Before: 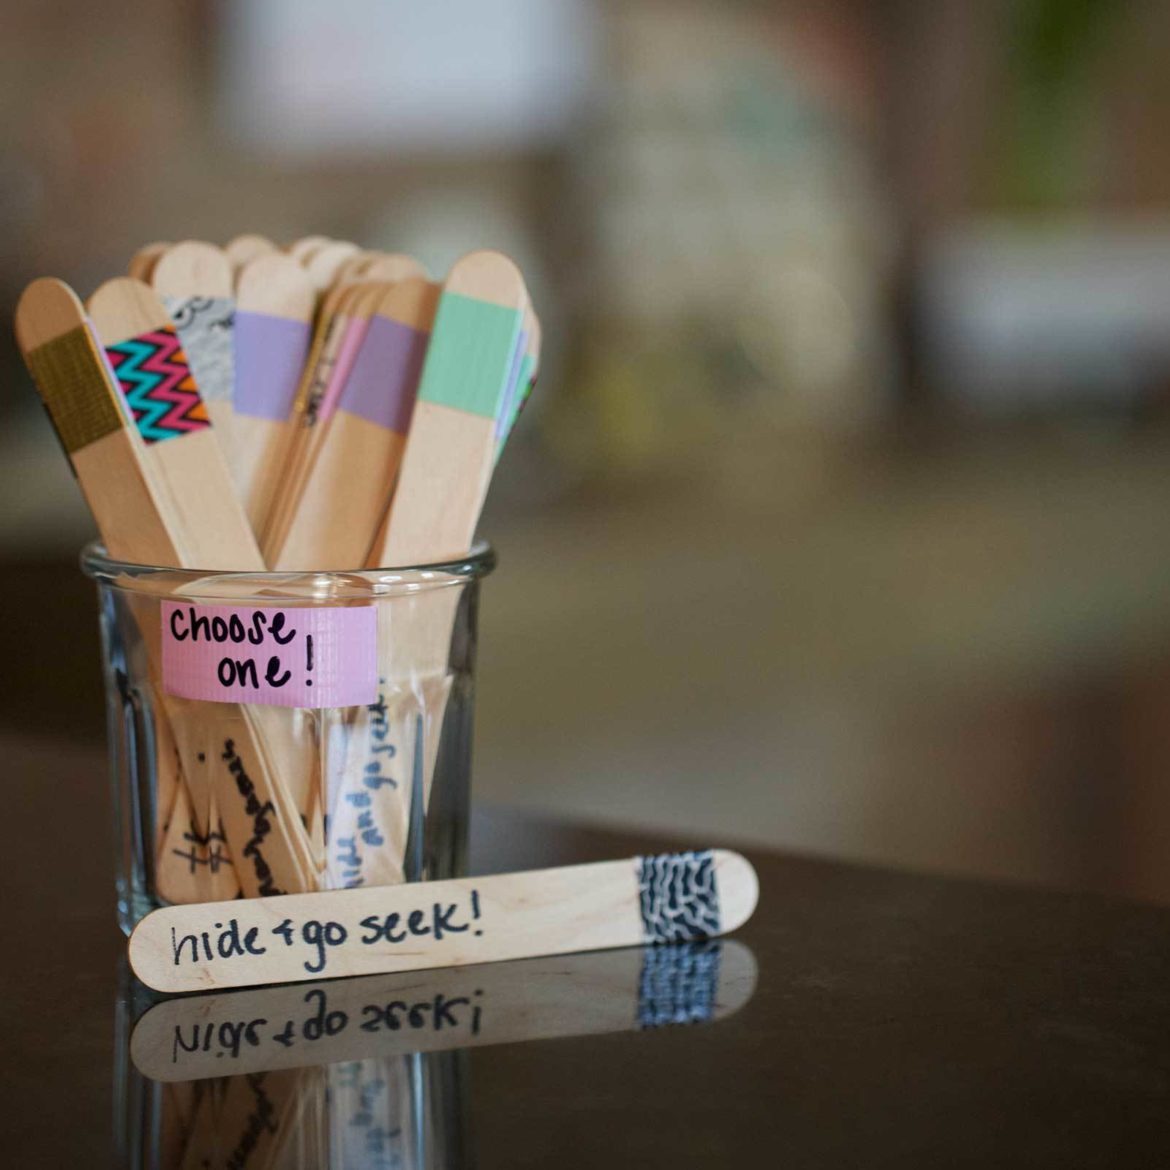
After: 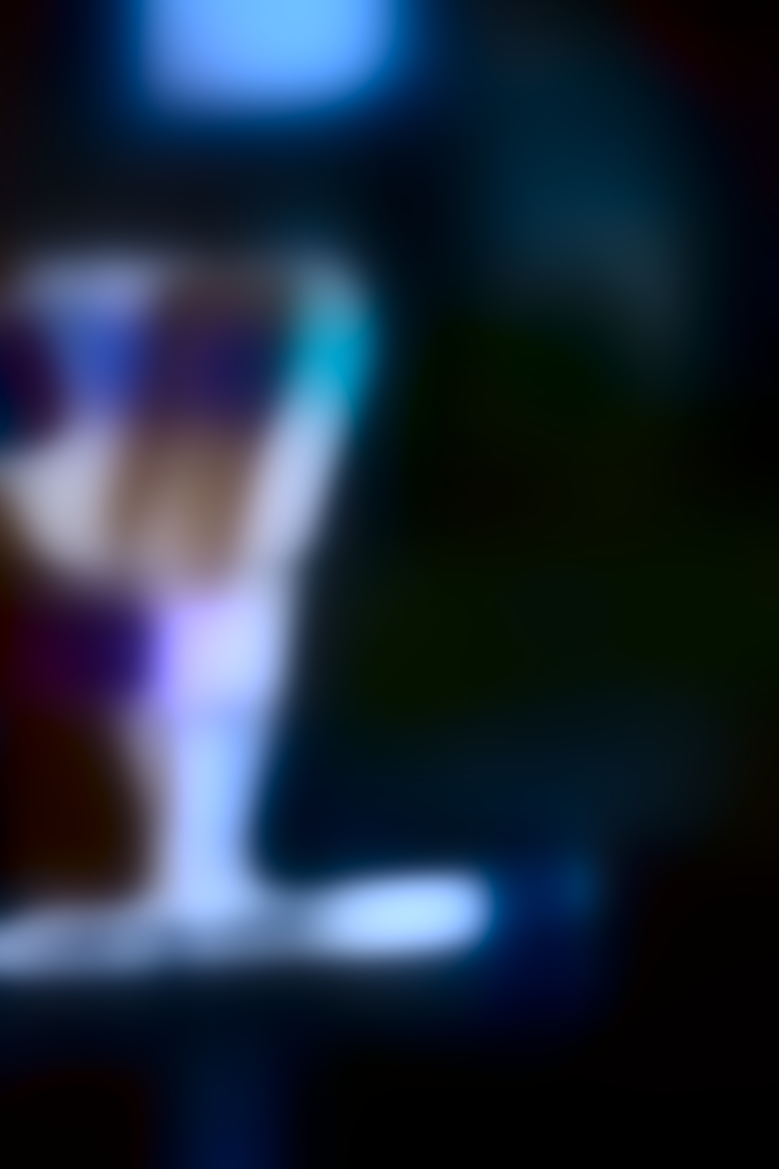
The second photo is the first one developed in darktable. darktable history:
white balance: red 0.871, blue 1.249
lowpass: radius 31.92, contrast 1.72, brightness -0.98, saturation 0.94
graduated density: on, module defaults
crop and rotate: left 12.648%, right 20.685%
contrast brightness saturation: contrast 0.28
color balance: contrast 10%
color balance rgb: linear chroma grading › global chroma 10%, perceptual saturation grading › global saturation 40%, perceptual brilliance grading › global brilliance 30%, global vibrance 20%
